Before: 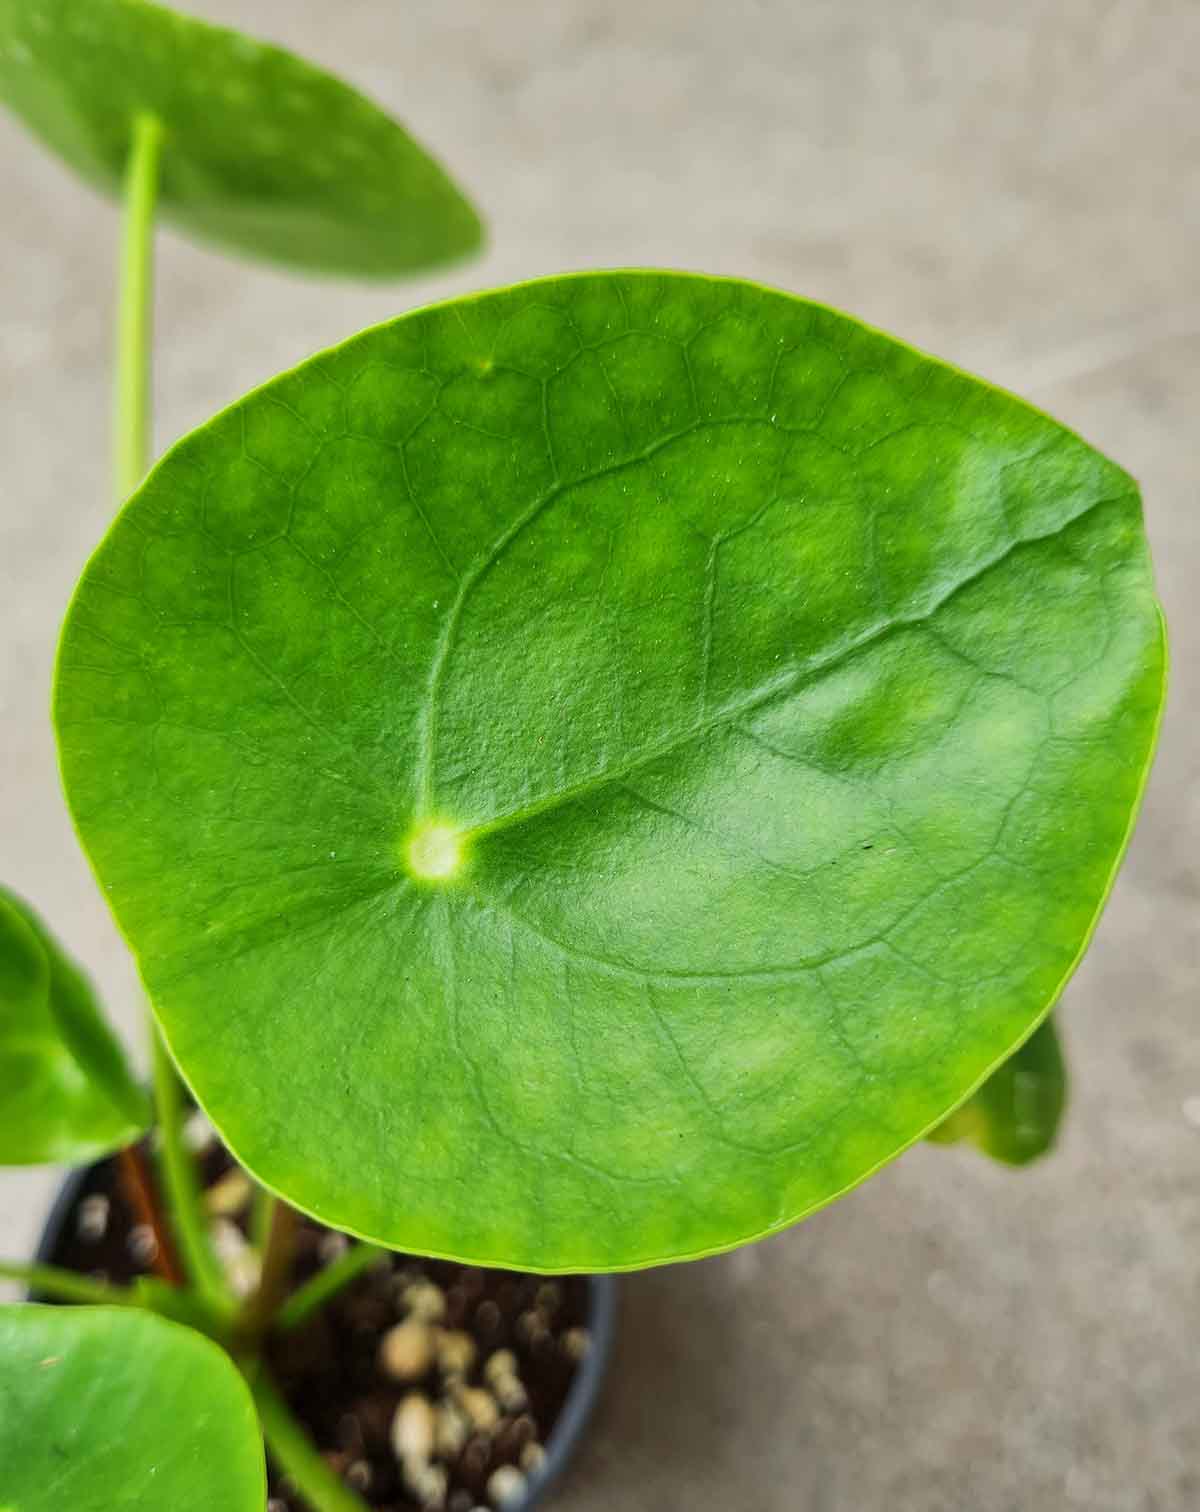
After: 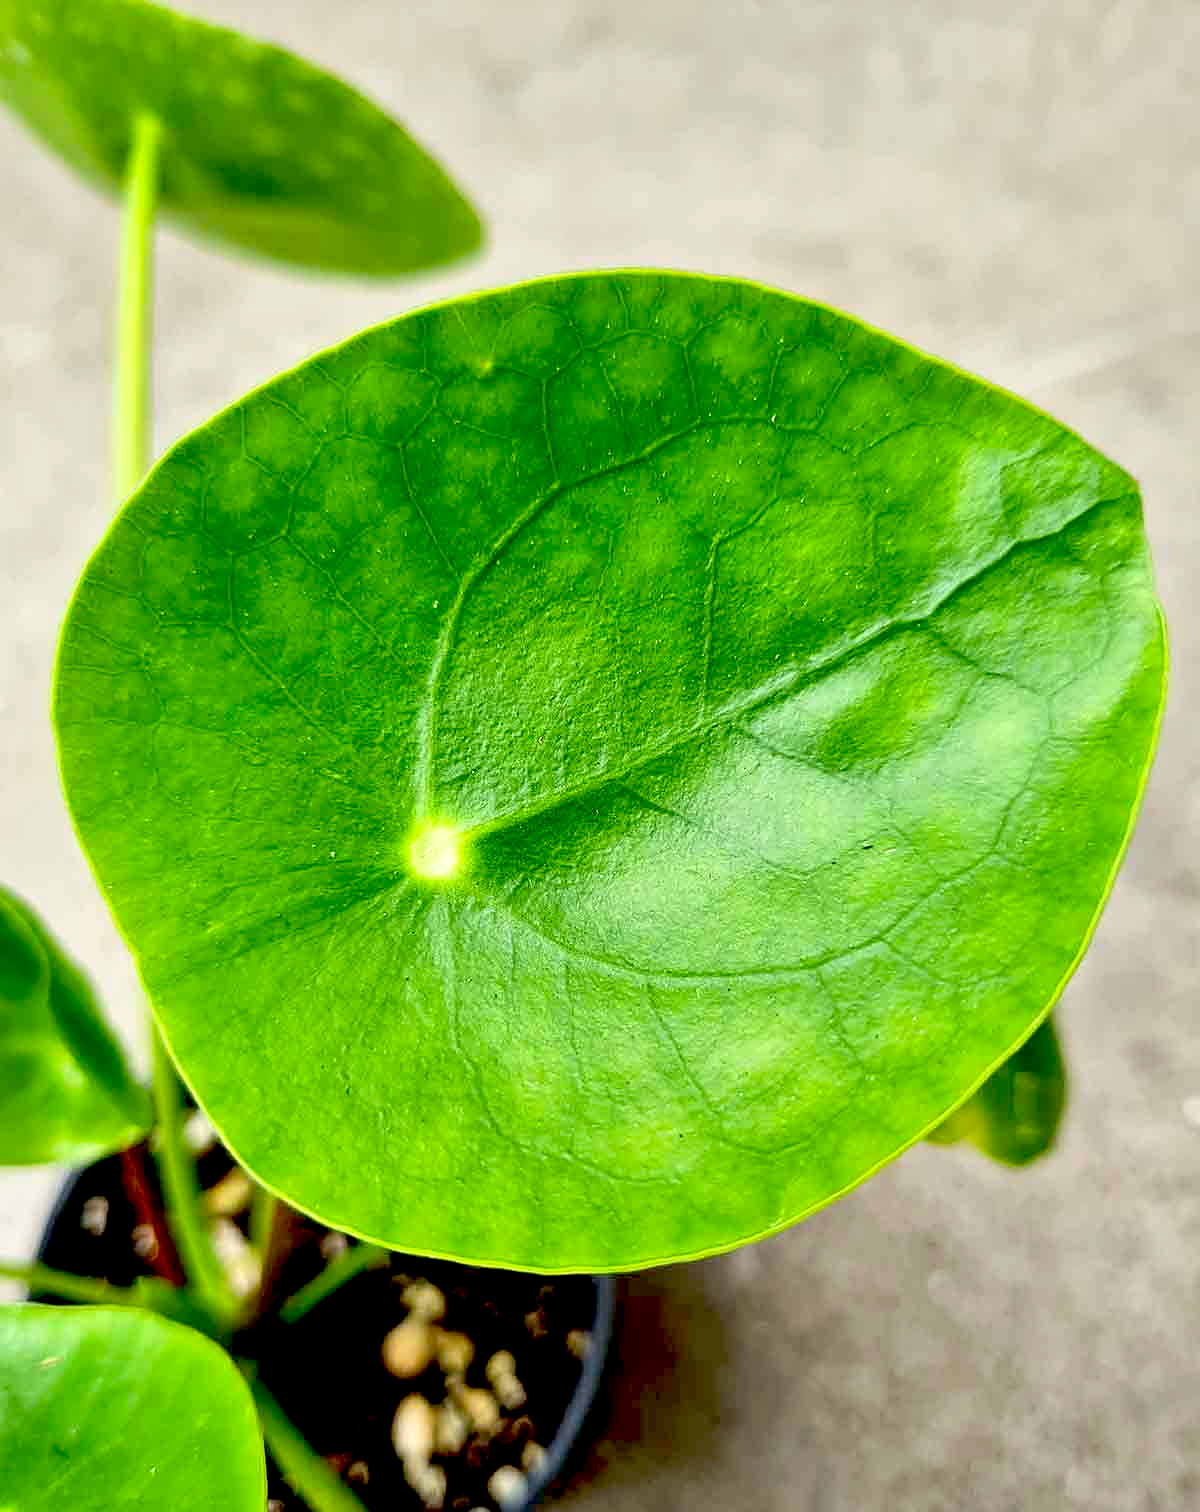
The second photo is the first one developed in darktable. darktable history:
sharpen: on, module defaults
exposure: black level correction 0.041, exposure 0.499 EV, compensate highlight preservation false
